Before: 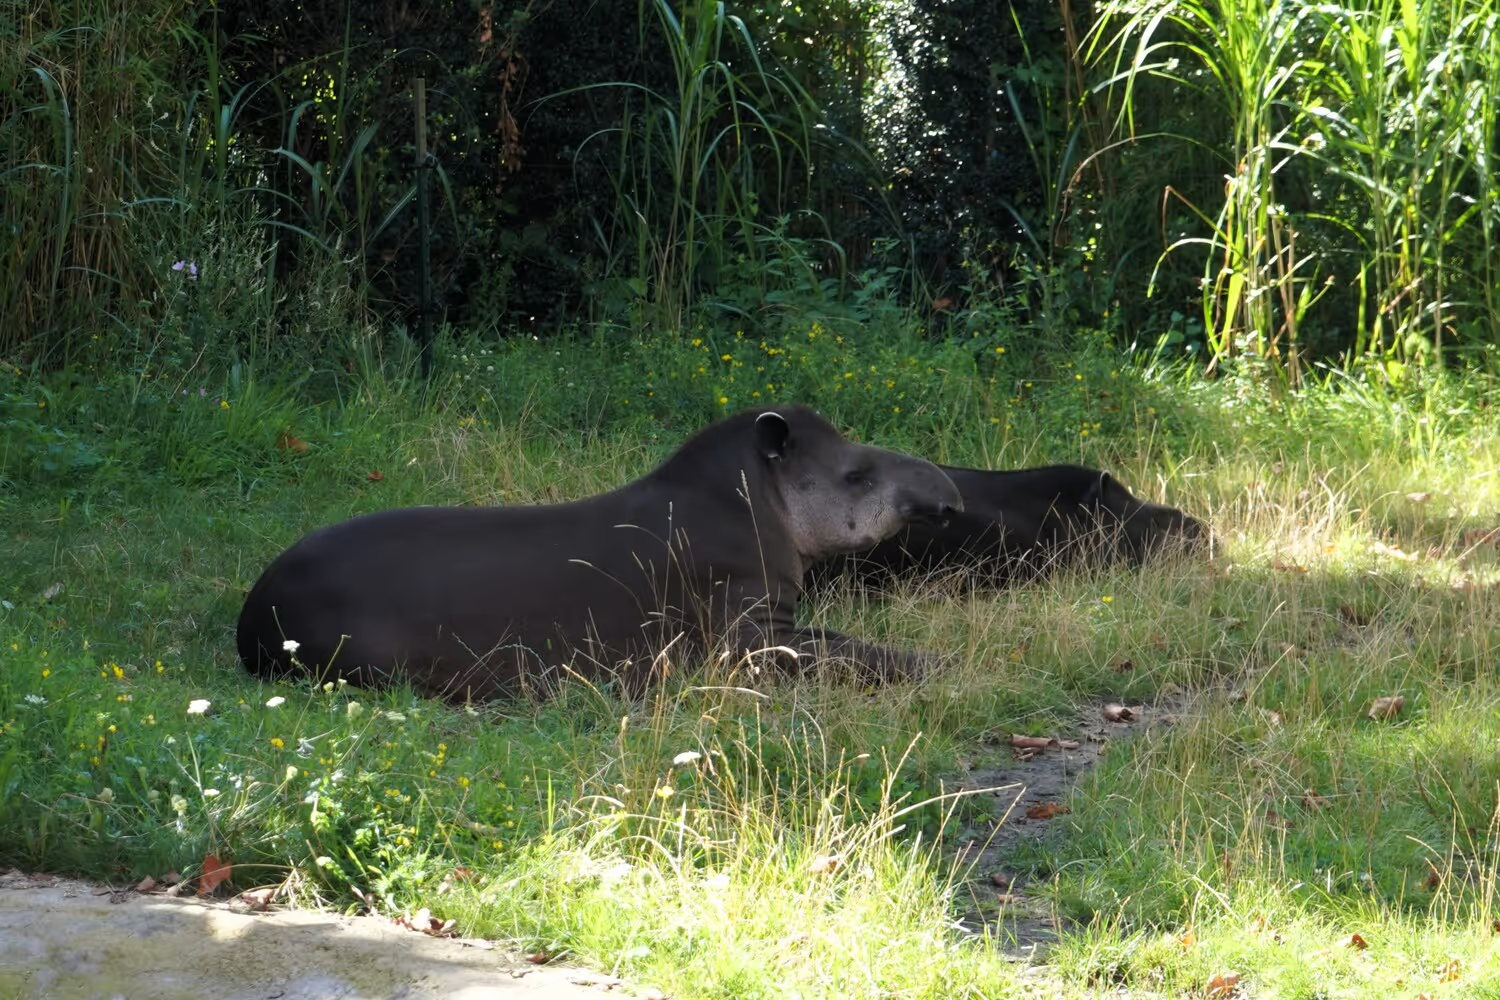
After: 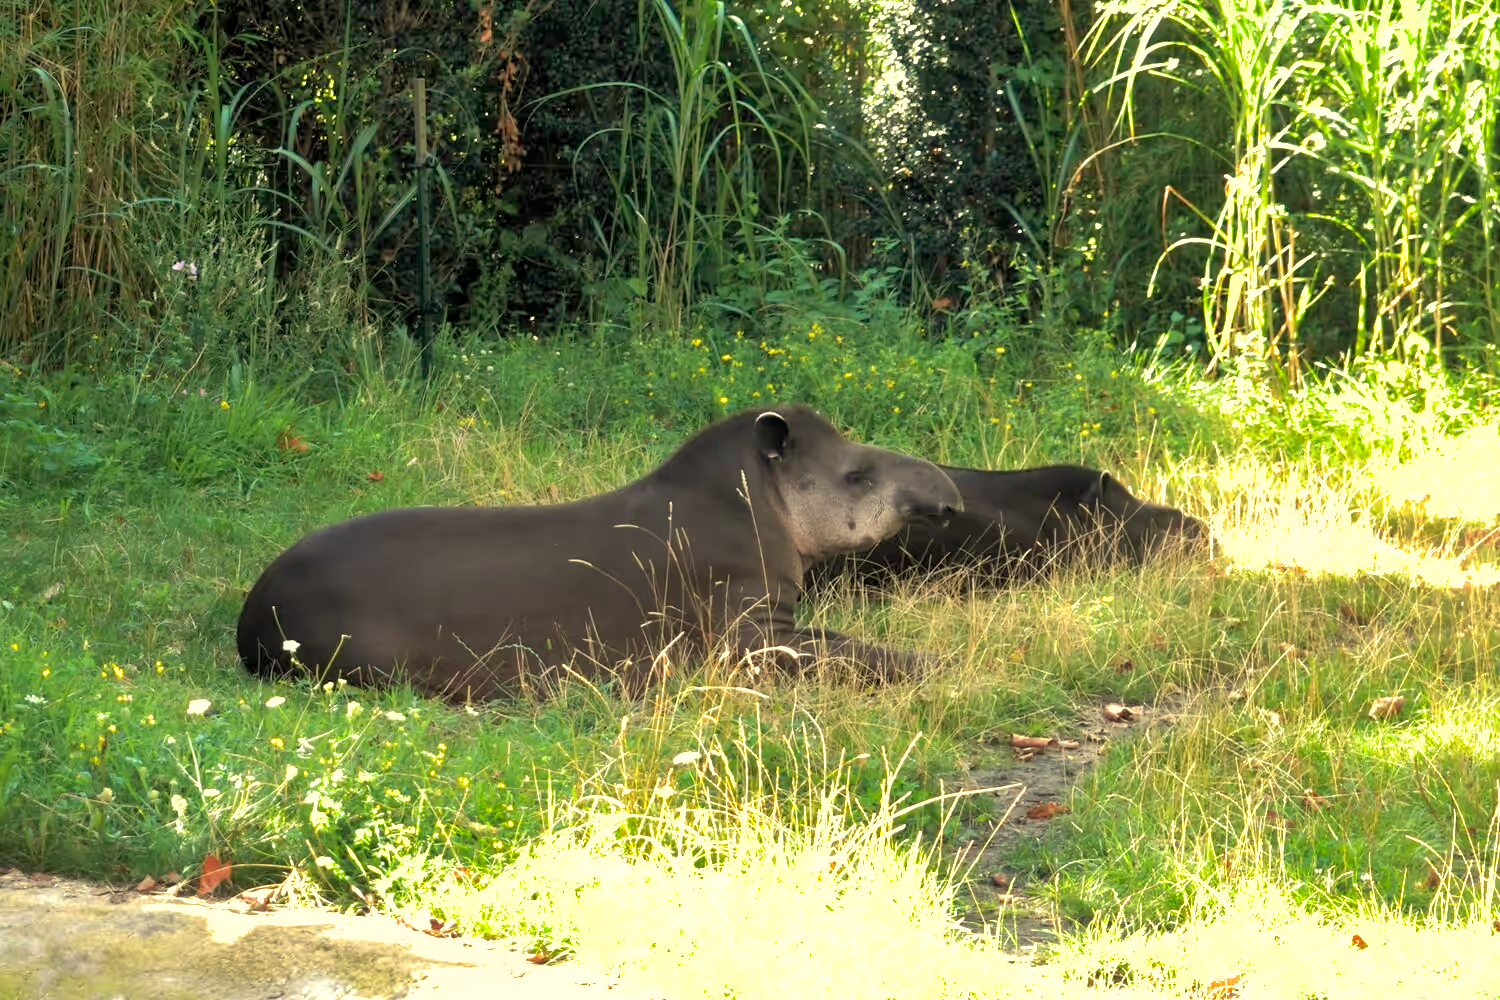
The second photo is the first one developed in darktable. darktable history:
exposure: black level correction 0.001, exposure 1.3 EV, compensate highlight preservation false
shadows and highlights: on, module defaults
tone equalizer: on, module defaults
white balance: red 1.08, blue 0.791
